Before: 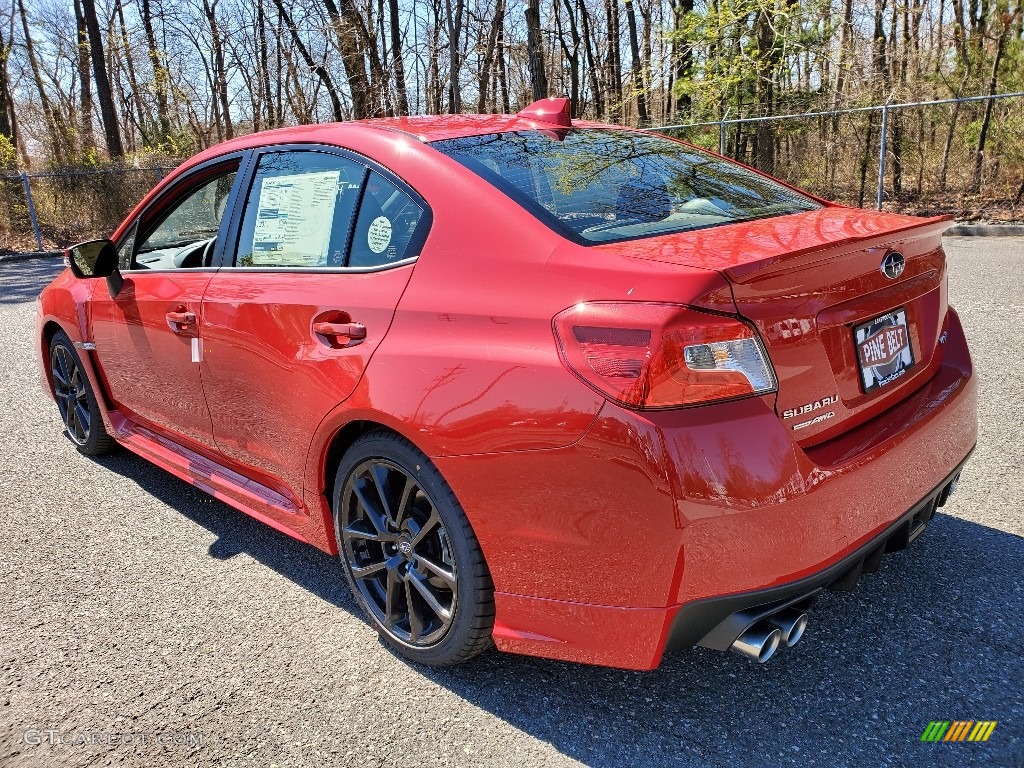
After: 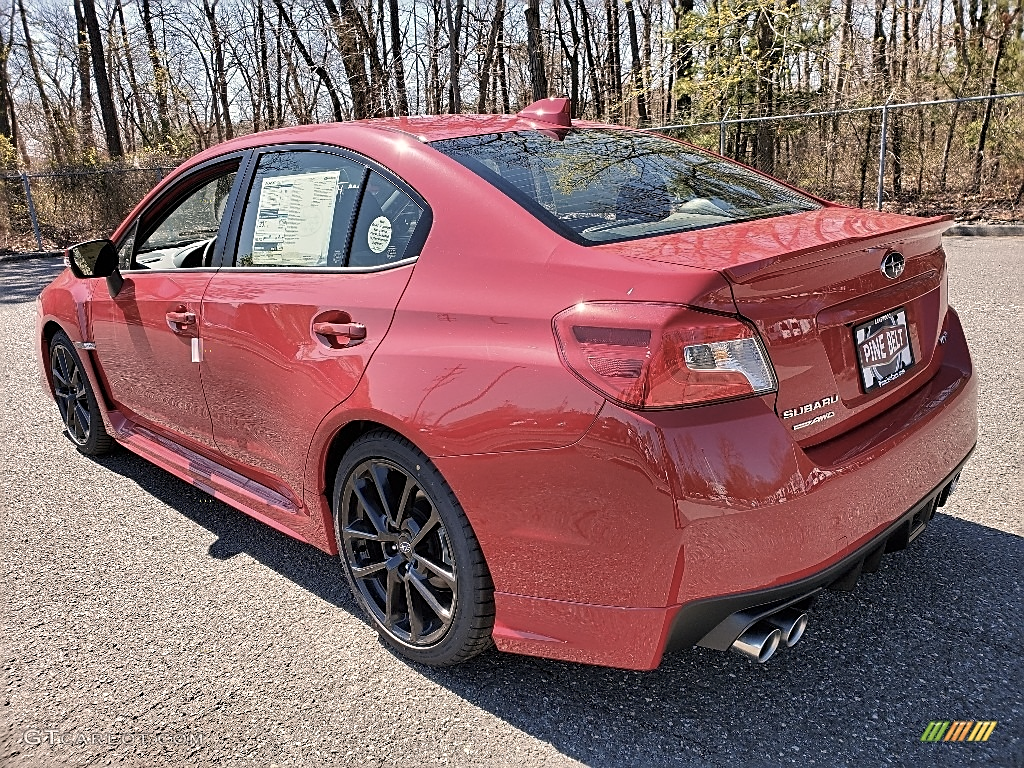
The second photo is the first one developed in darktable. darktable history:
color correction: highlights a* 5.6, highlights b* 5.26, saturation 0.626
color zones: curves: ch1 [(0.235, 0.558) (0.75, 0.5)]; ch2 [(0.25, 0.462) (0.749, 0.457)]
sharpen: on, module defaults
